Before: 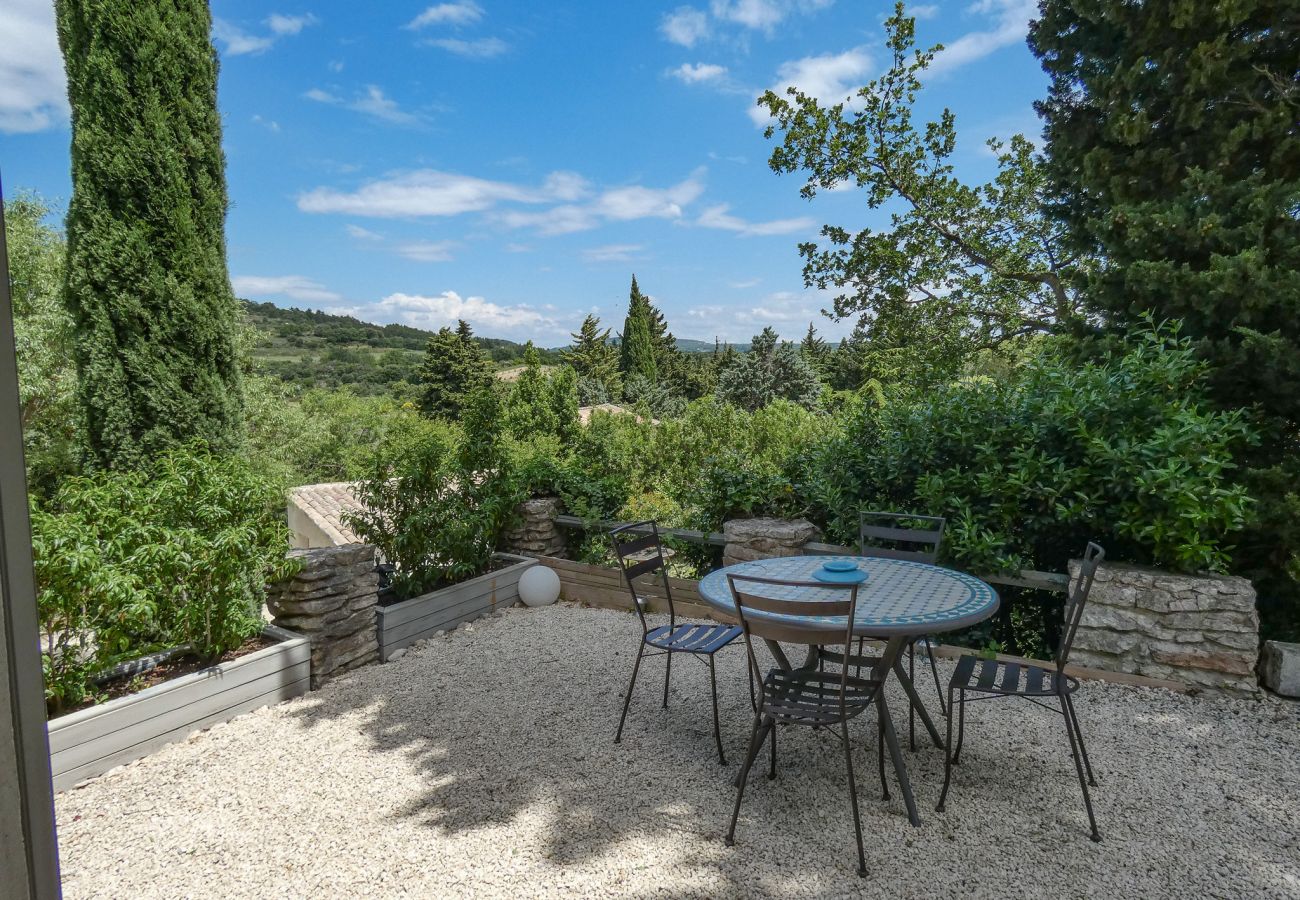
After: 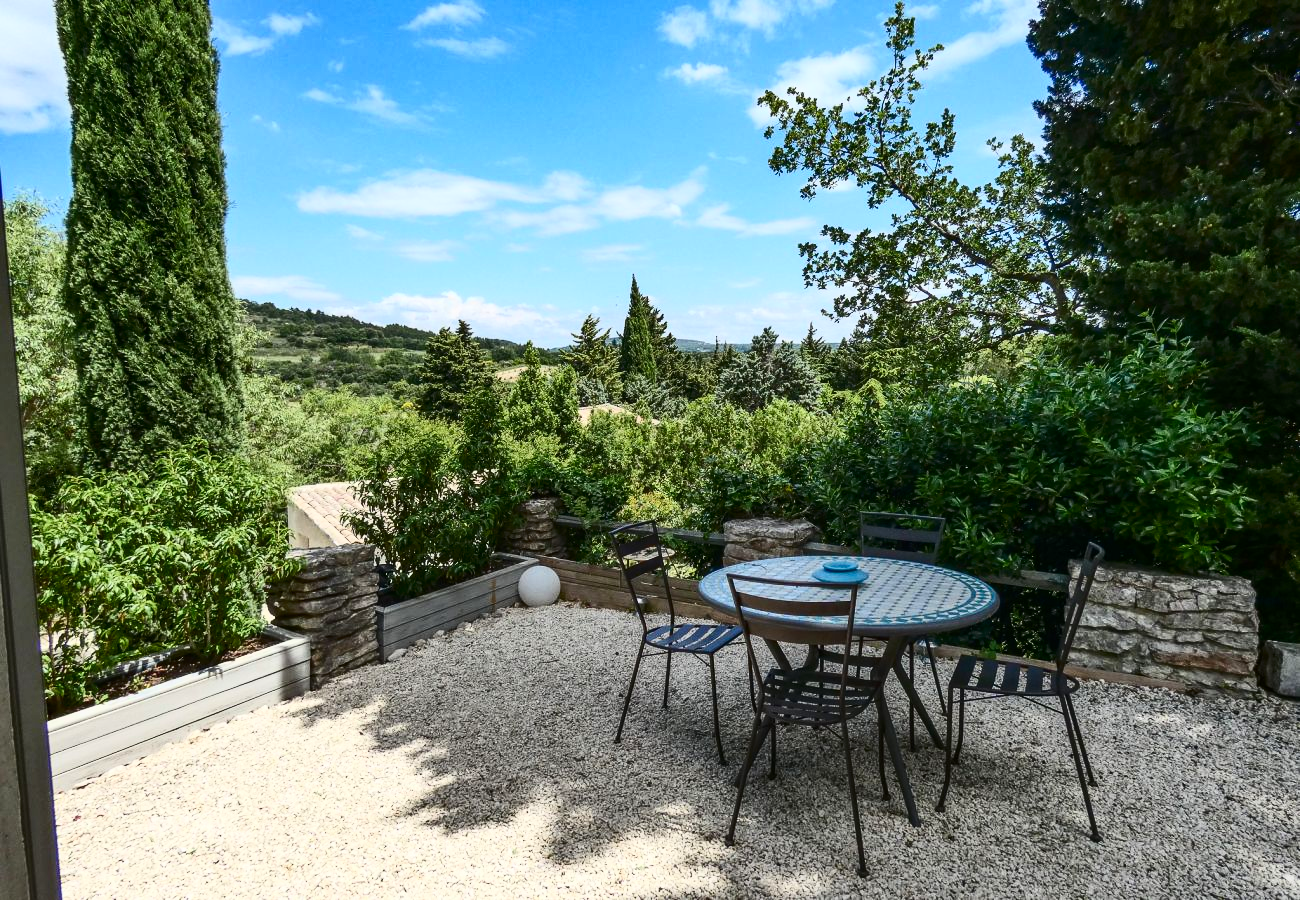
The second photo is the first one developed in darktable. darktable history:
base curve: exposure shift 0, preserve colors none
contrast brightness saturation: contrast 0.4, brightness 0.1, saturation 0.21
